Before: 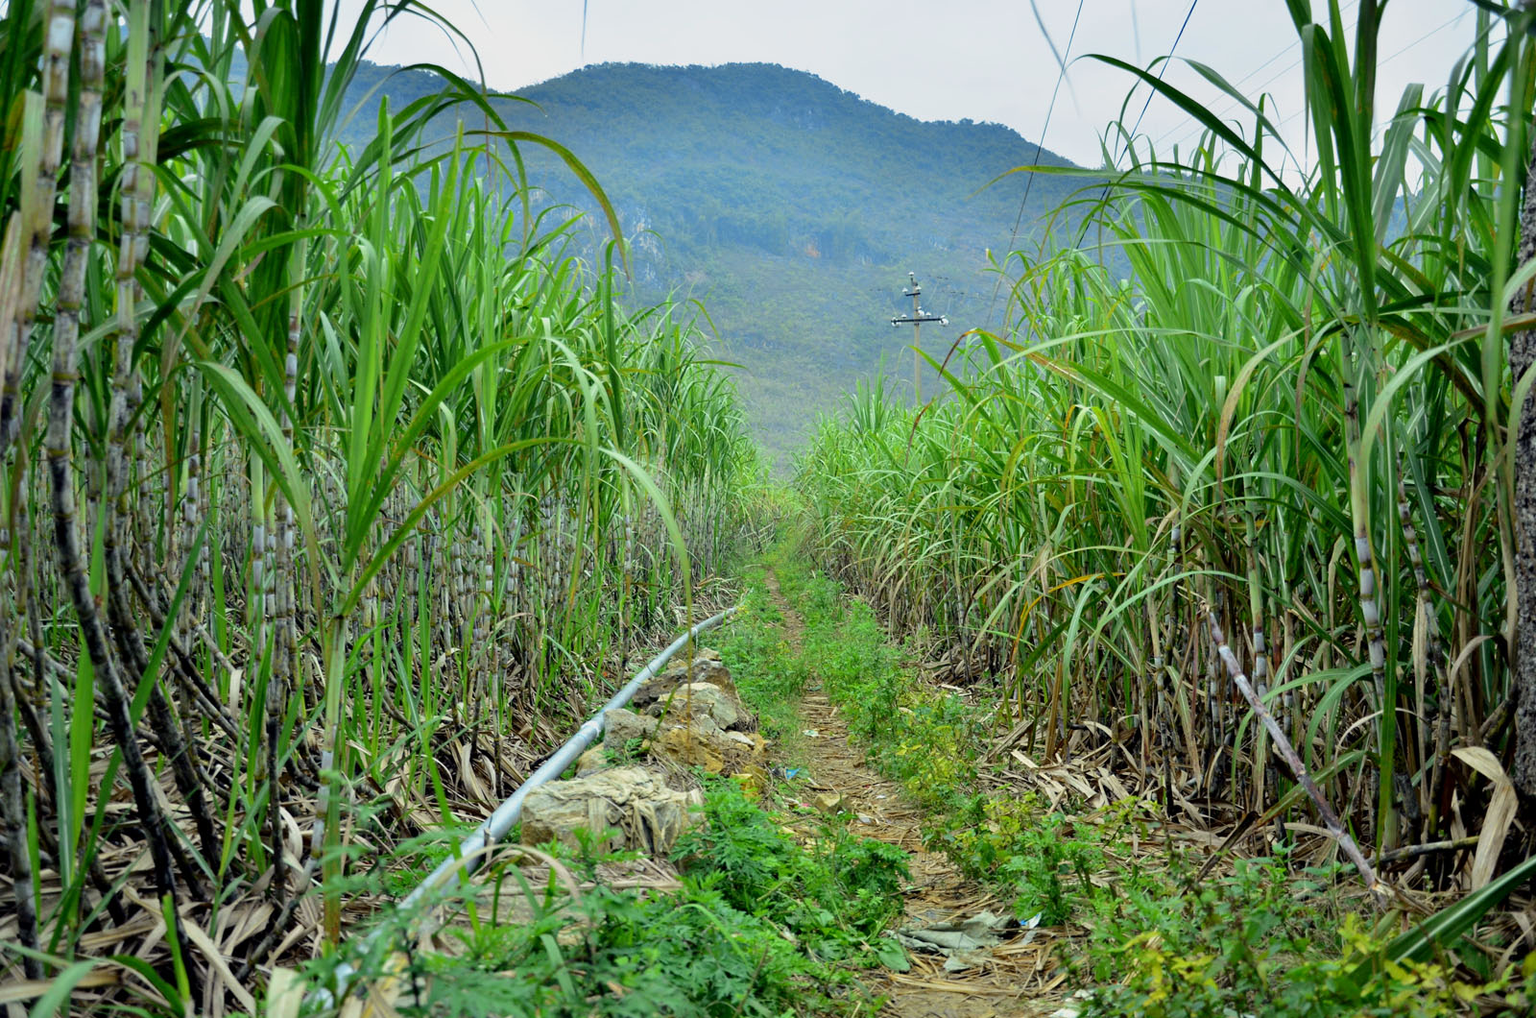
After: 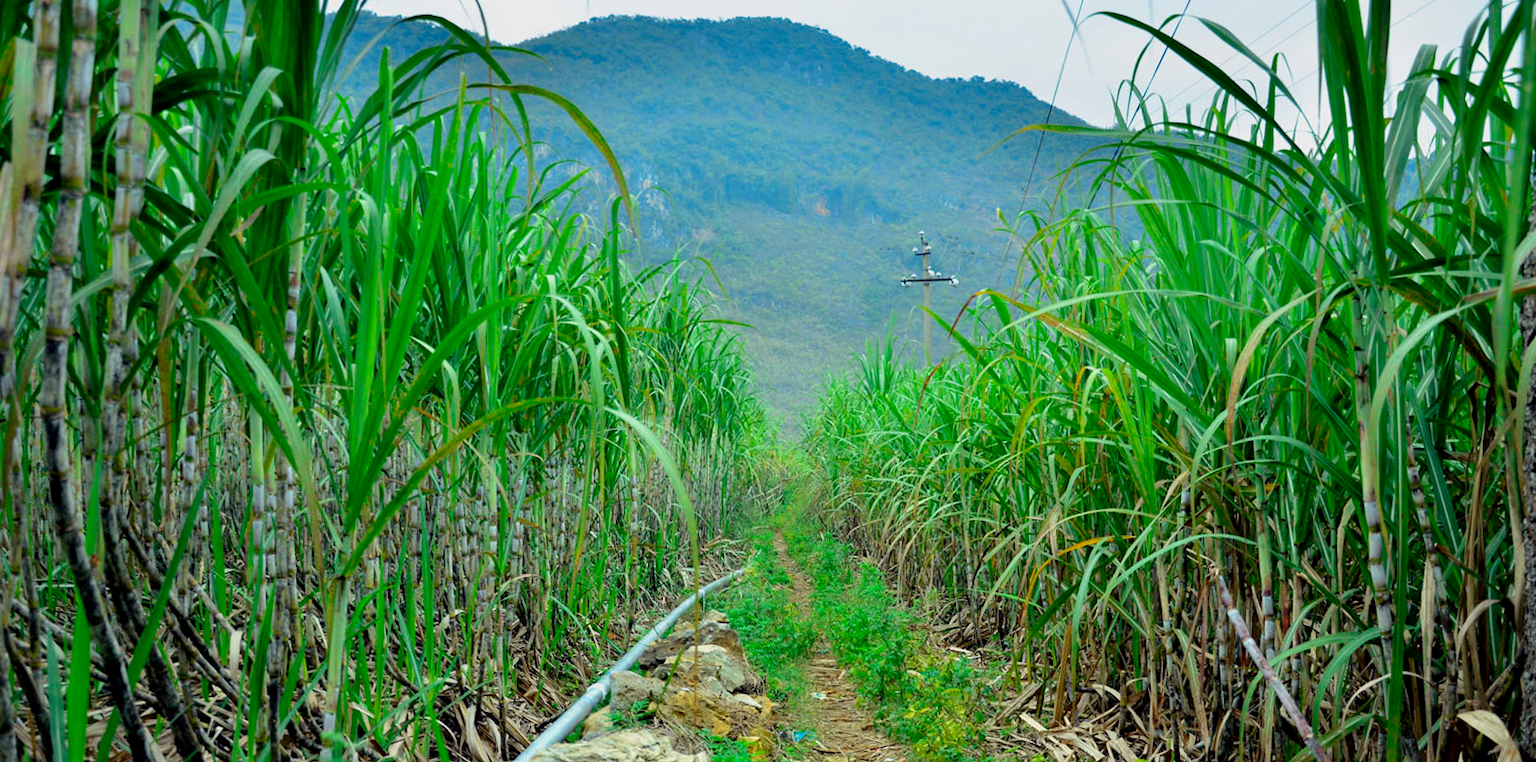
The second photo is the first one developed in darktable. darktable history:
rotate and perspective: rotation 0.174°, lens shift (vertical) 0.013, lens shift (horizontal) 0.019, shear 0.001, automatic cropping original format, crop left 0.007, crop right 0.991, crop top 0.016, crop bottom 0.997
crop: top 3.857%, bottom 21.132%
